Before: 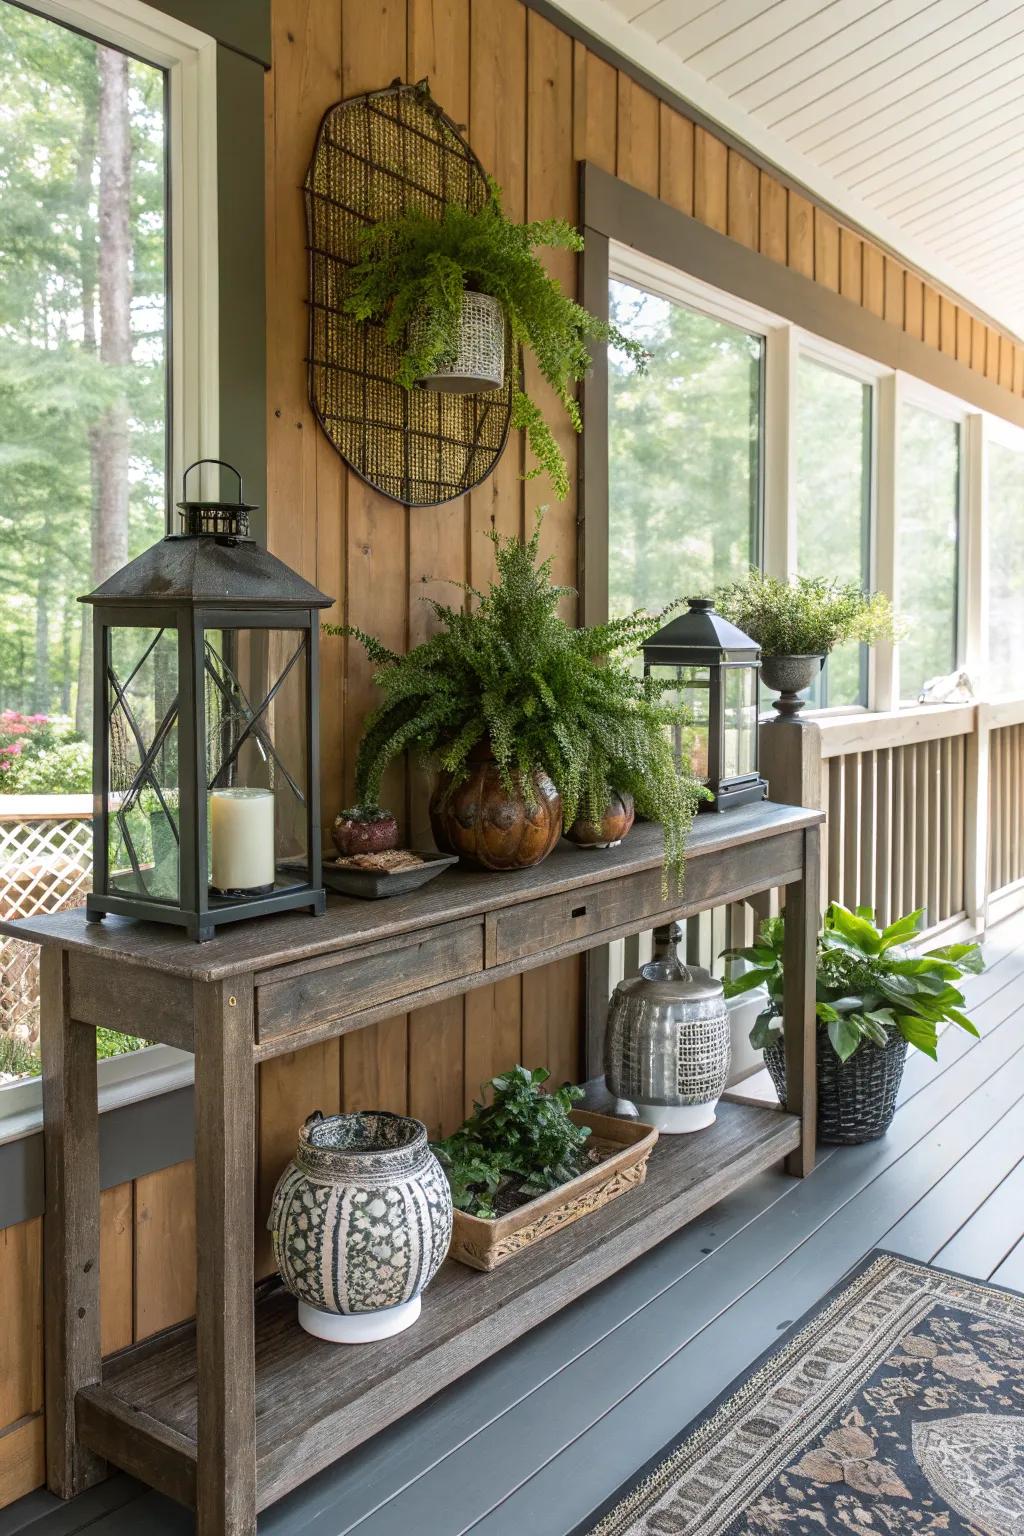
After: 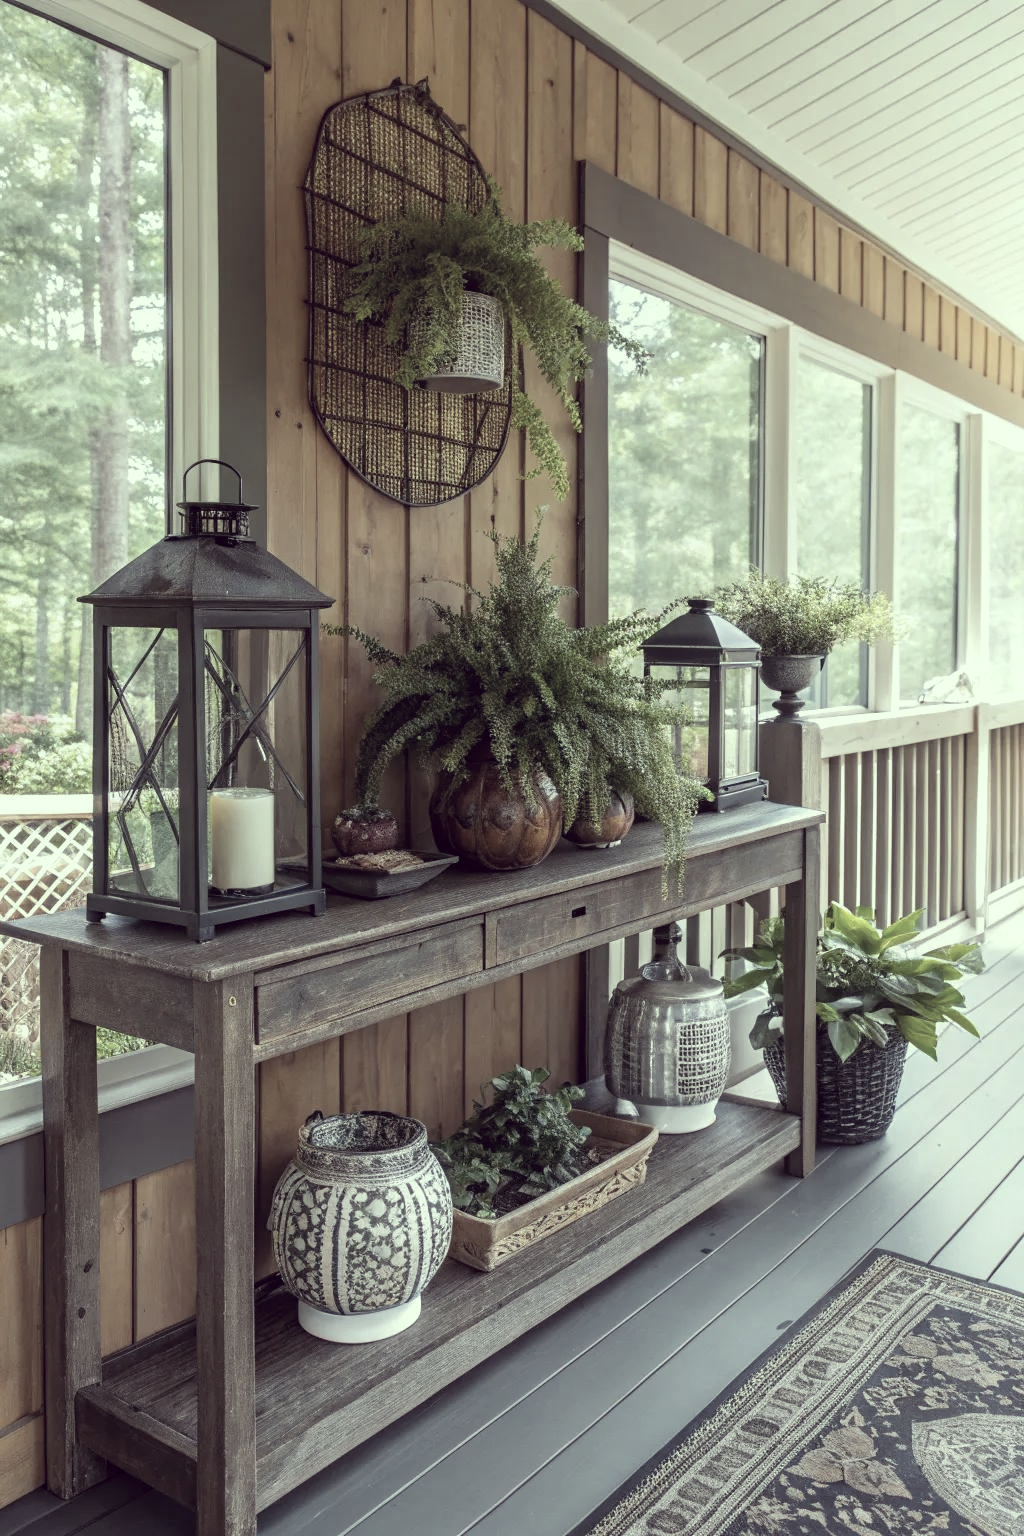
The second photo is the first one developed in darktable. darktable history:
color correction: highlights a* -20.52, highlights b* 20.11, shadows a* 19.69, shadows b* -19.77, saturation 0.444
